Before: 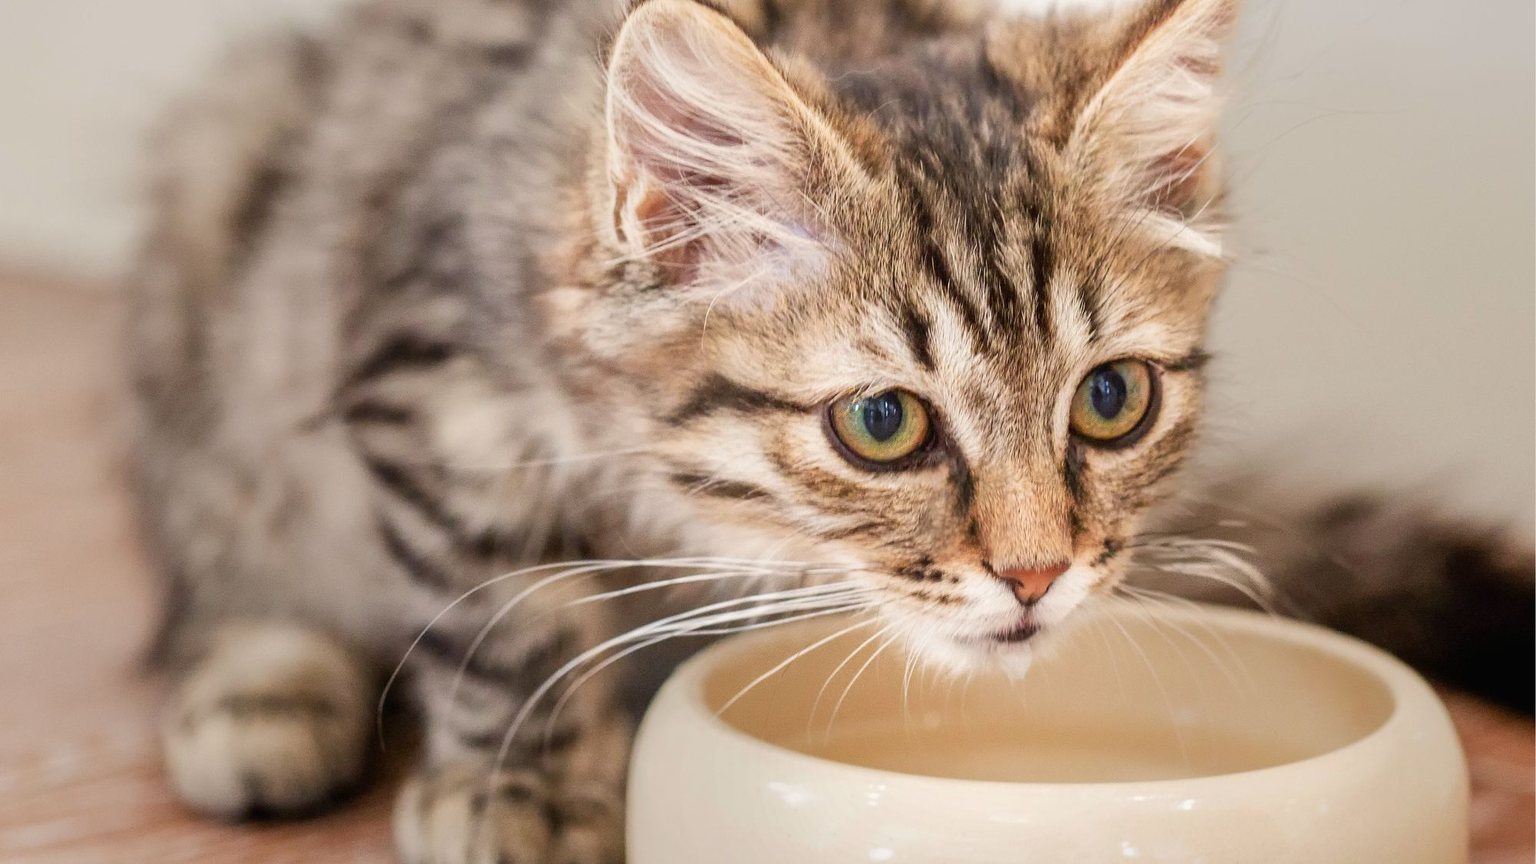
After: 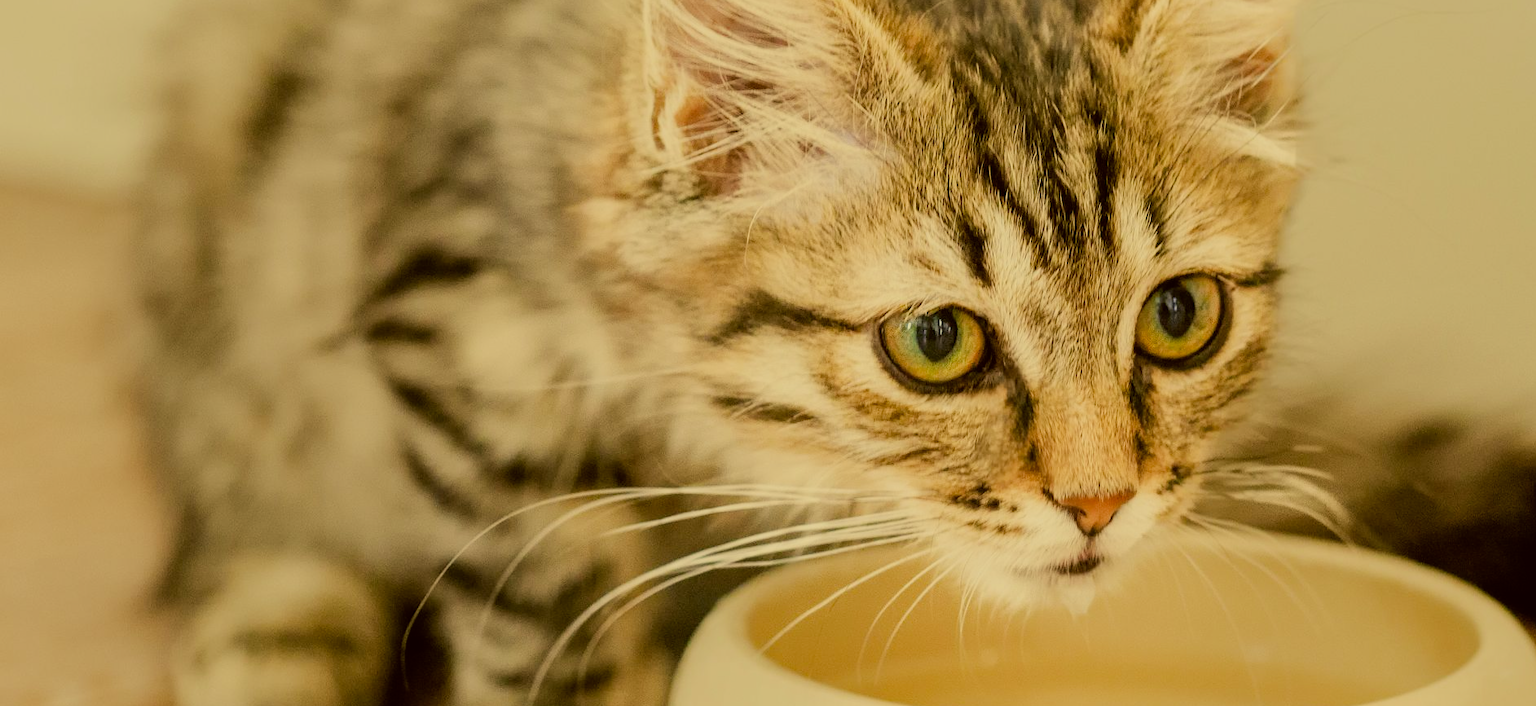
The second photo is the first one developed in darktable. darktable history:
color correction: highlights a* 0.162, highlights b* 29.53, shadows a* -0.162, shadows b* 21.09
crop and rotate: angle 0.03°, top 11.643%, right 5.651%, bottom 11.189%
filmic rgb: black relative exposure -7.65 EV, white relative exposure 4.56 EV, hardness 3.61, contrast 1.05
